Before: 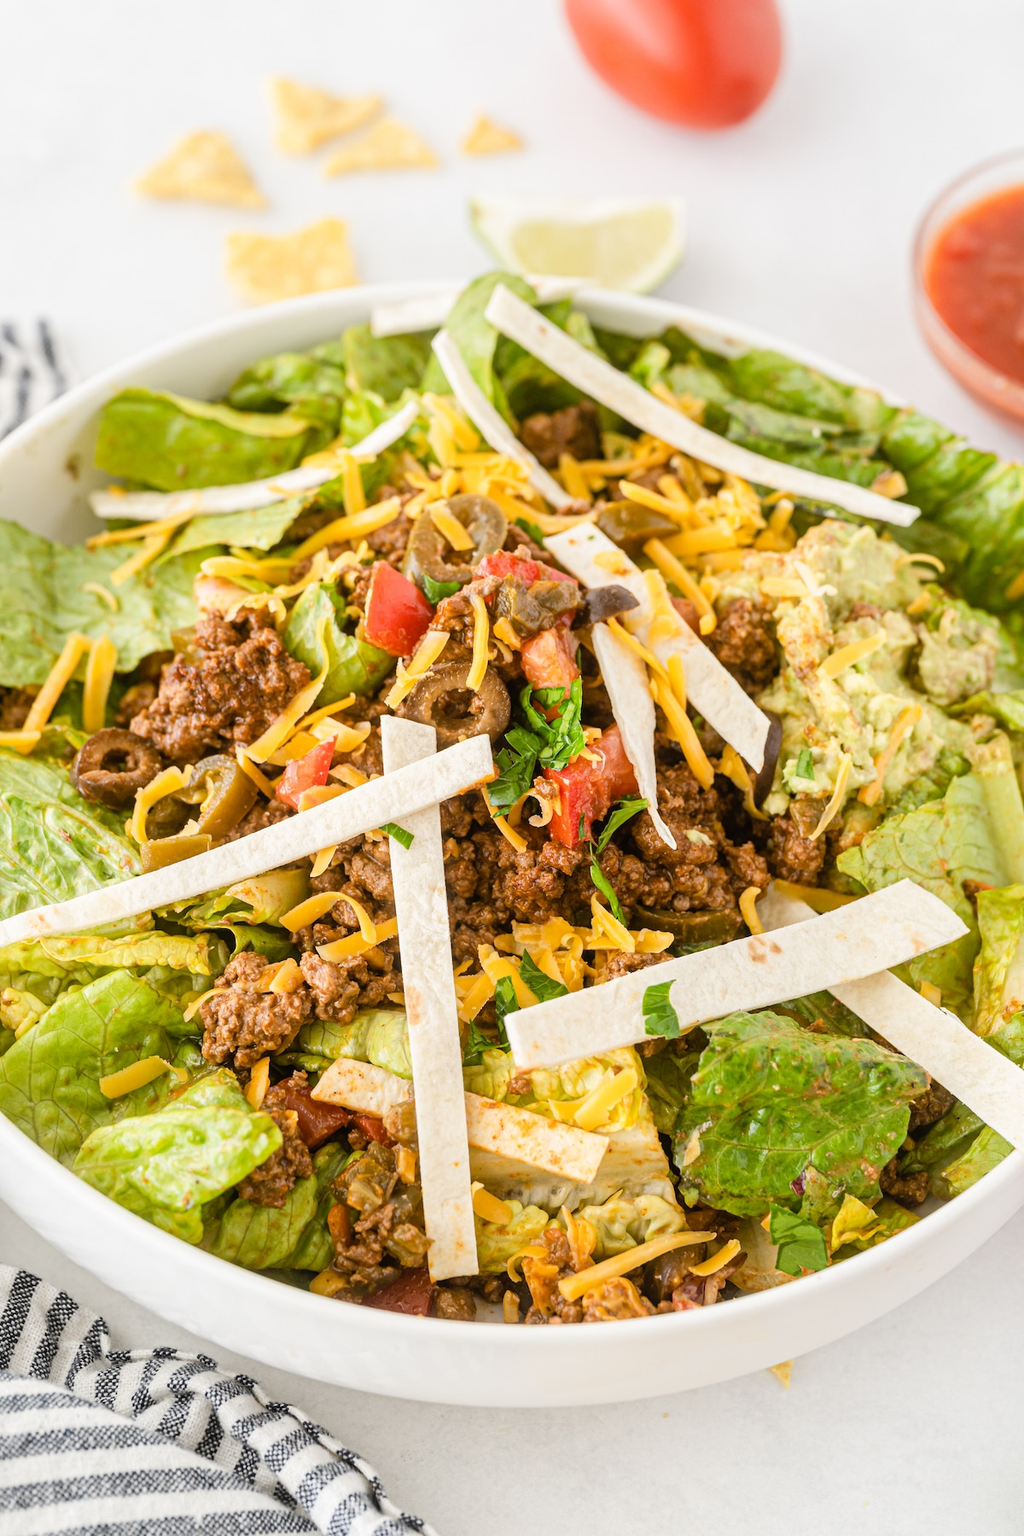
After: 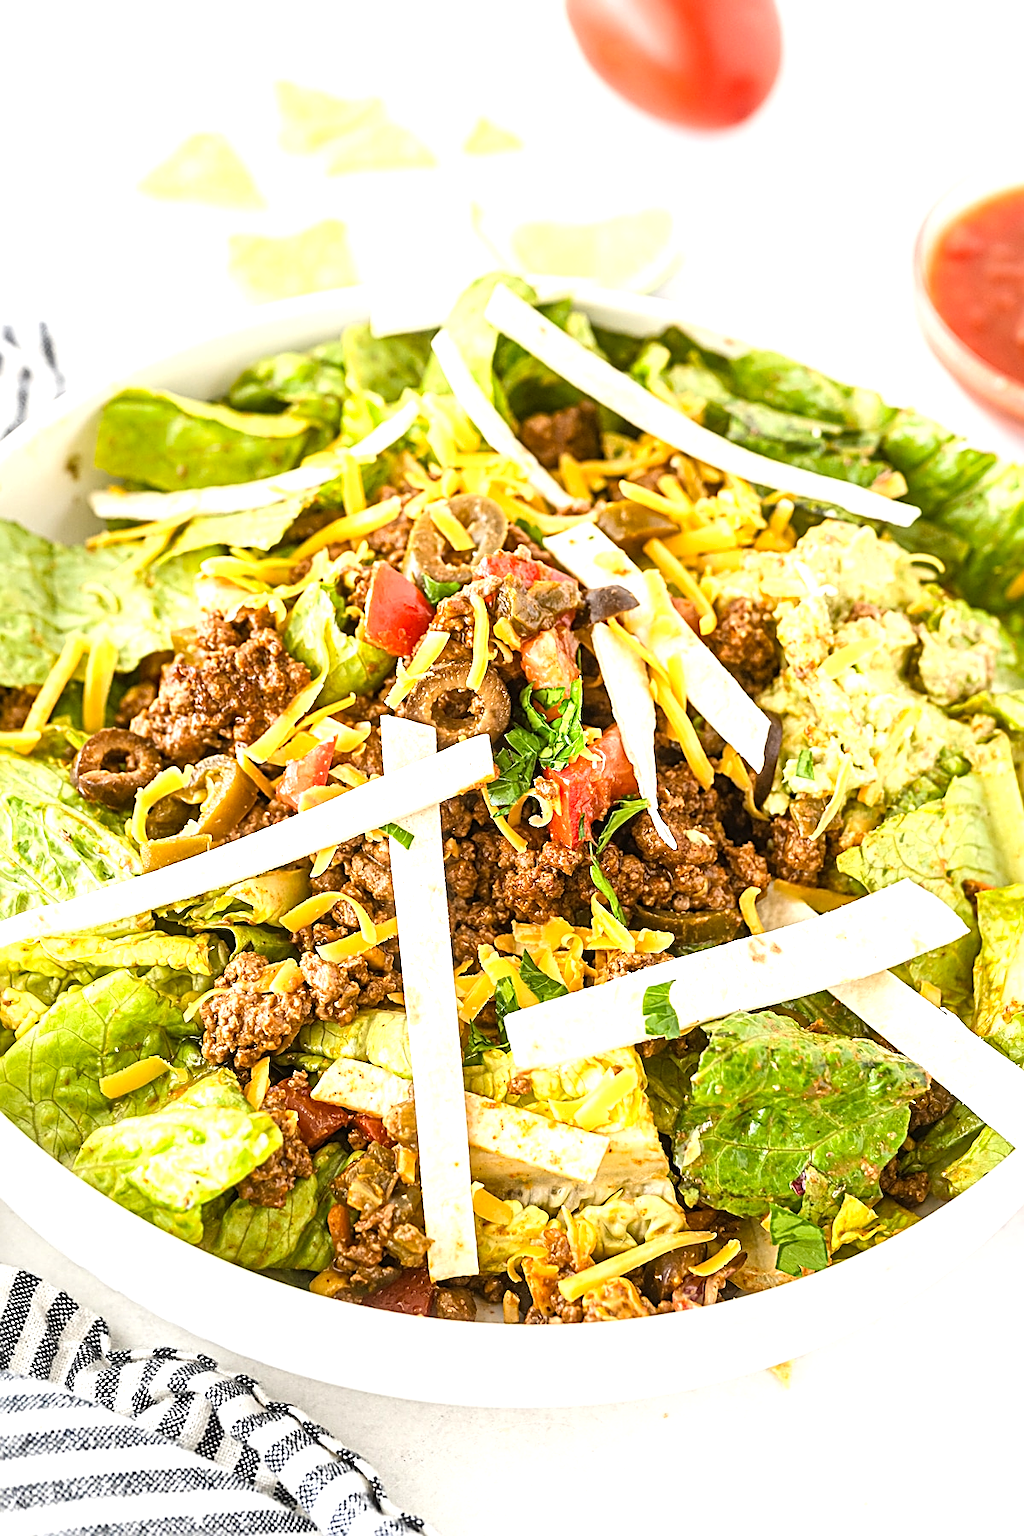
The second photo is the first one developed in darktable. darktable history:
exposure: exposure 0.751 EV, compensate highlight preservation false
sharpen: amount 0.897
shadows and highlights: shadows 36.22, highlights -26.74, soften with gaussian
levels: mode automatic
